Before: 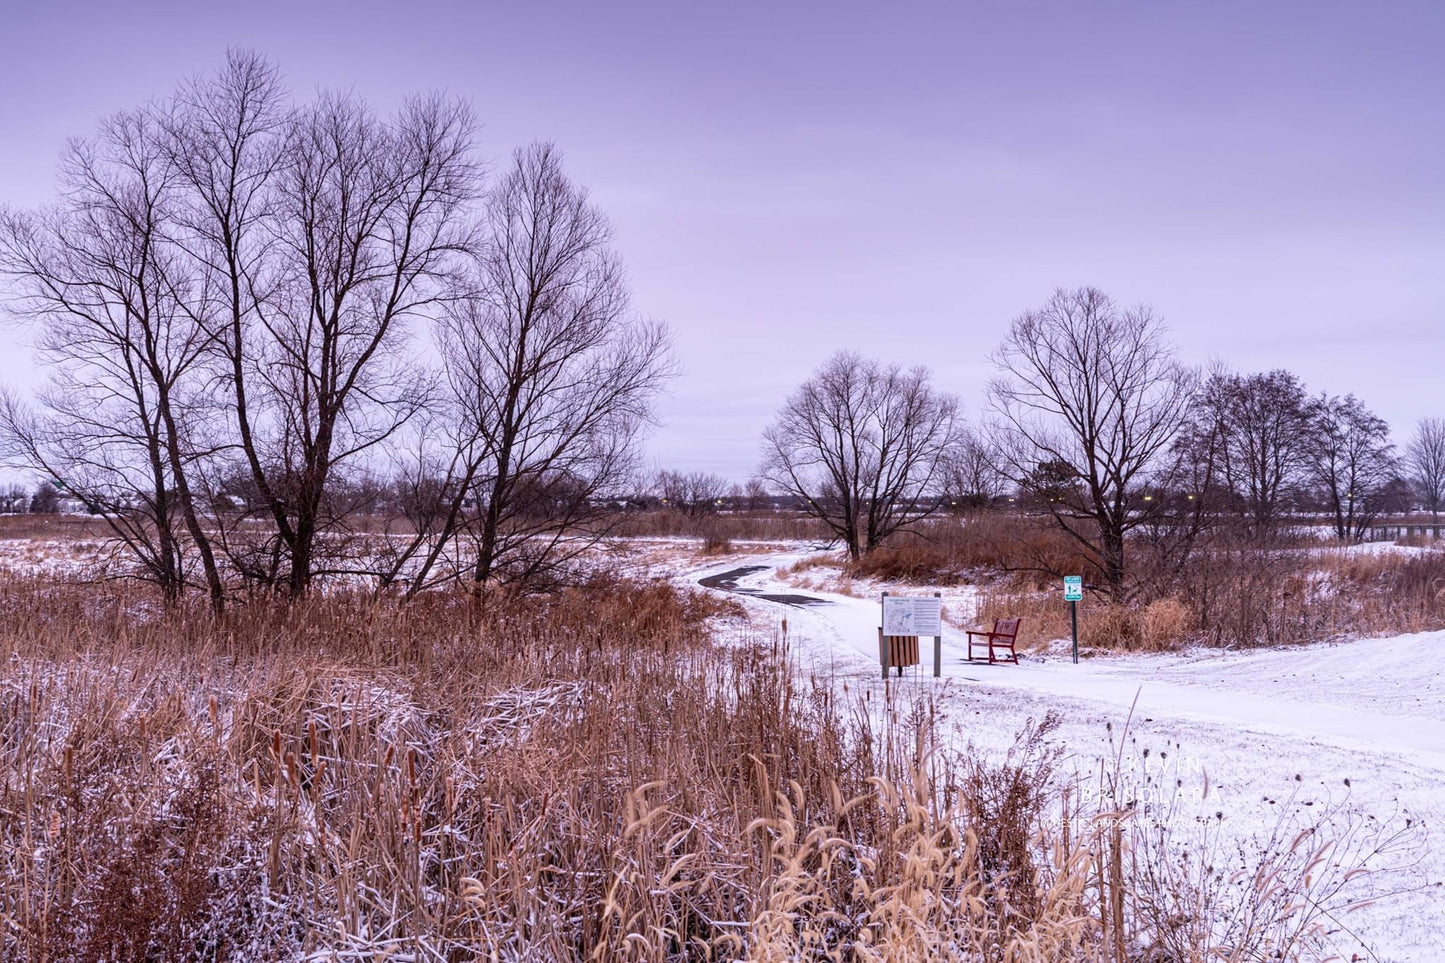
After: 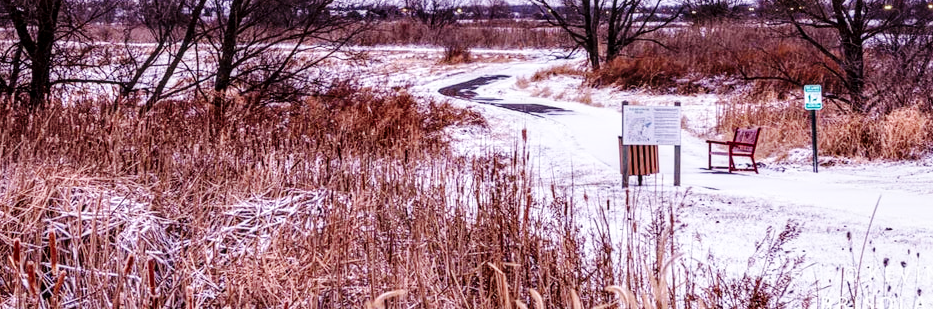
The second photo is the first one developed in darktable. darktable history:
local contrast: detail 130%
crop: left 18.015%, top 51.08%, right 17.39%, bottom 16.809%
base curve: curves: ch0 [(0, 0) (0.036, 0.025) (0.121, 0.166) (0.206, 0.329) (0.605, 0.79) (1, 1)], preserve colors none
